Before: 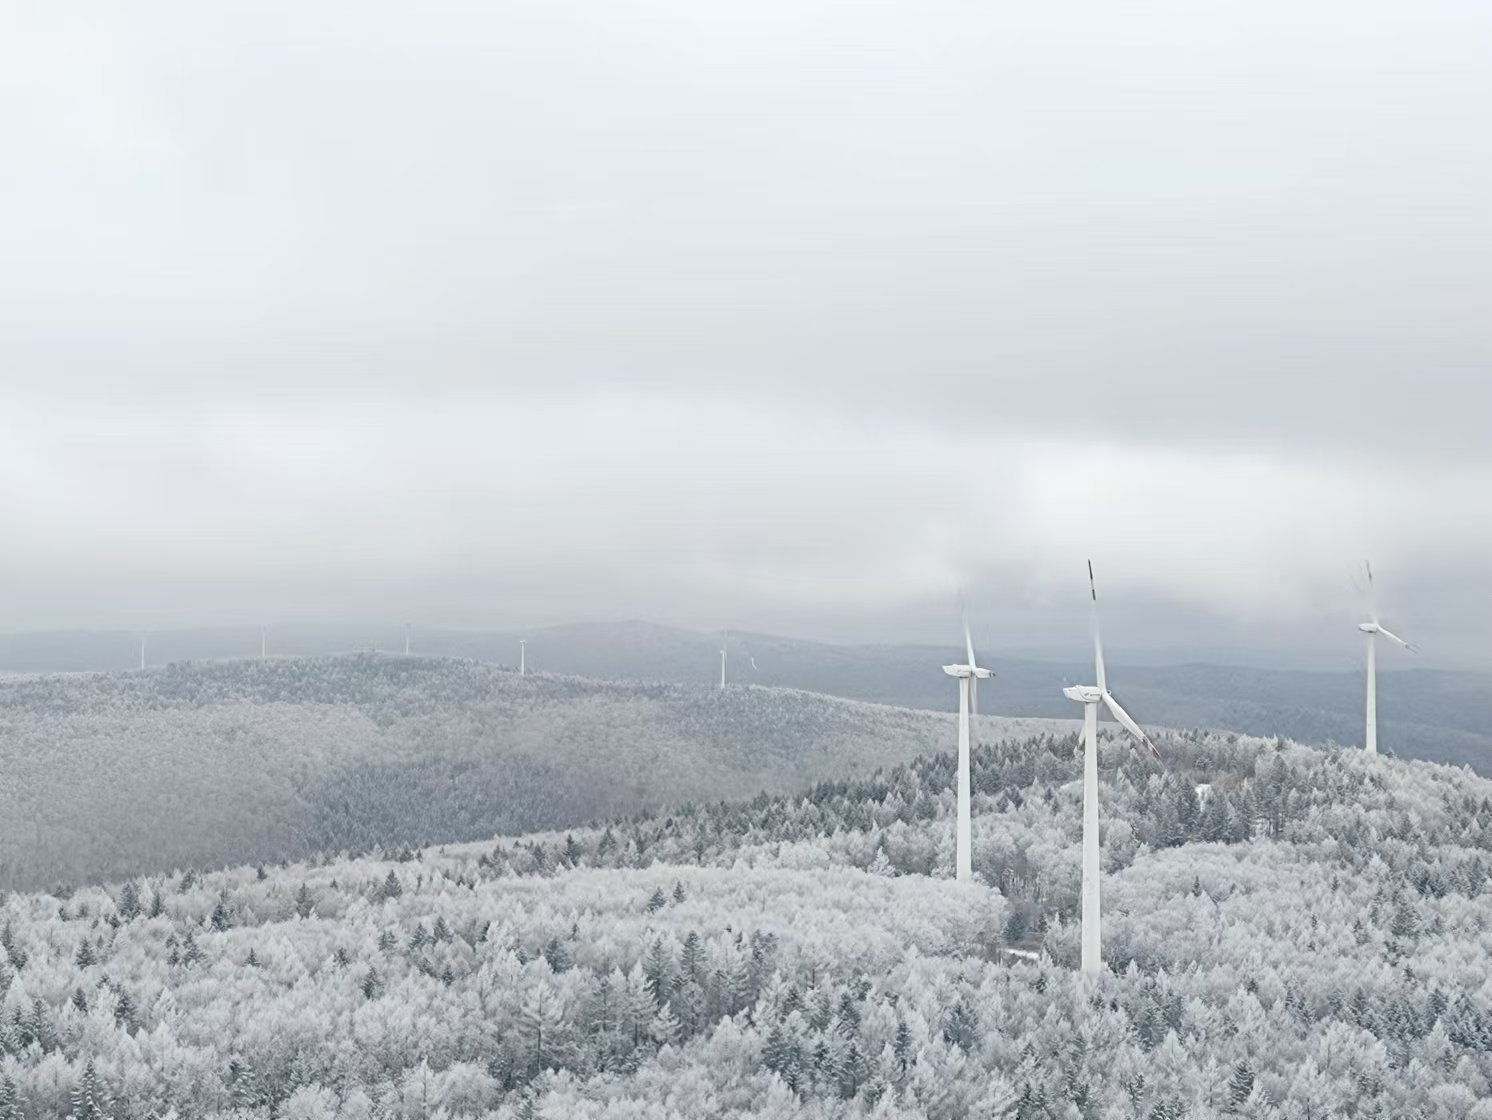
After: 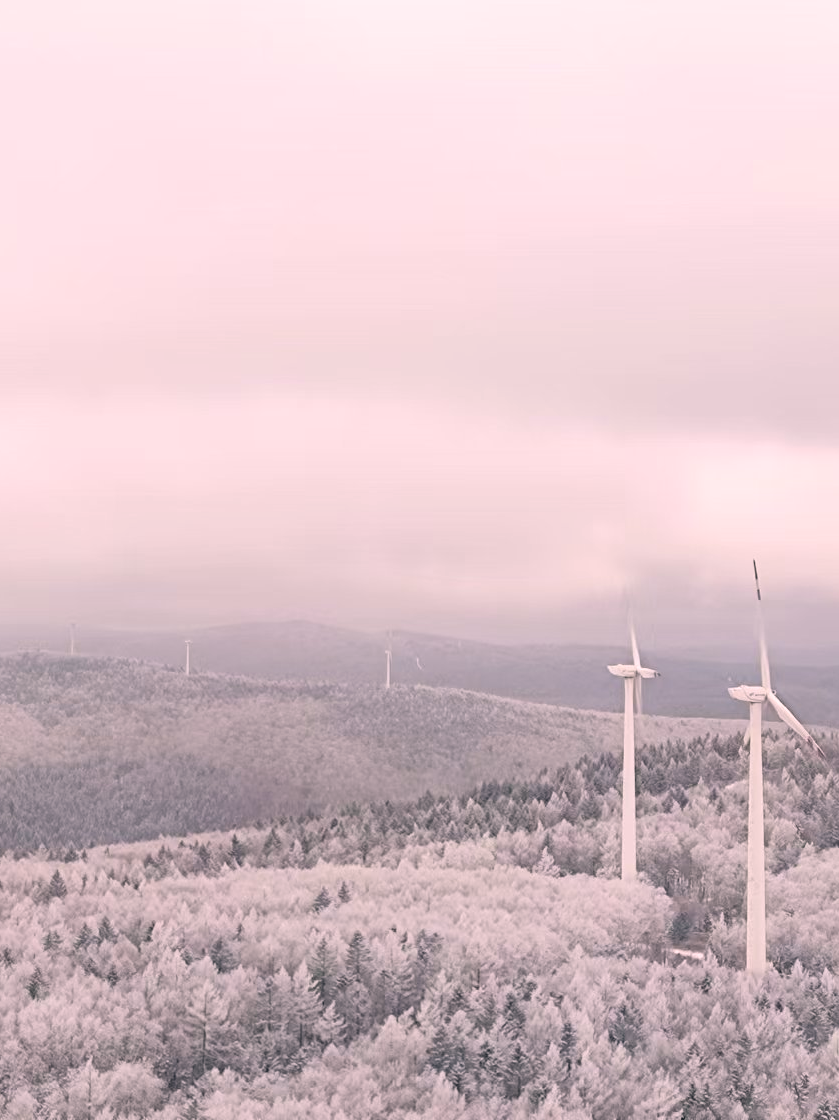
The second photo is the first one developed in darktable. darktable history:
crop and rotate: left 22.516%, right 21.234%
color correction: highlights a* 14.52, highlights b* 4.84
